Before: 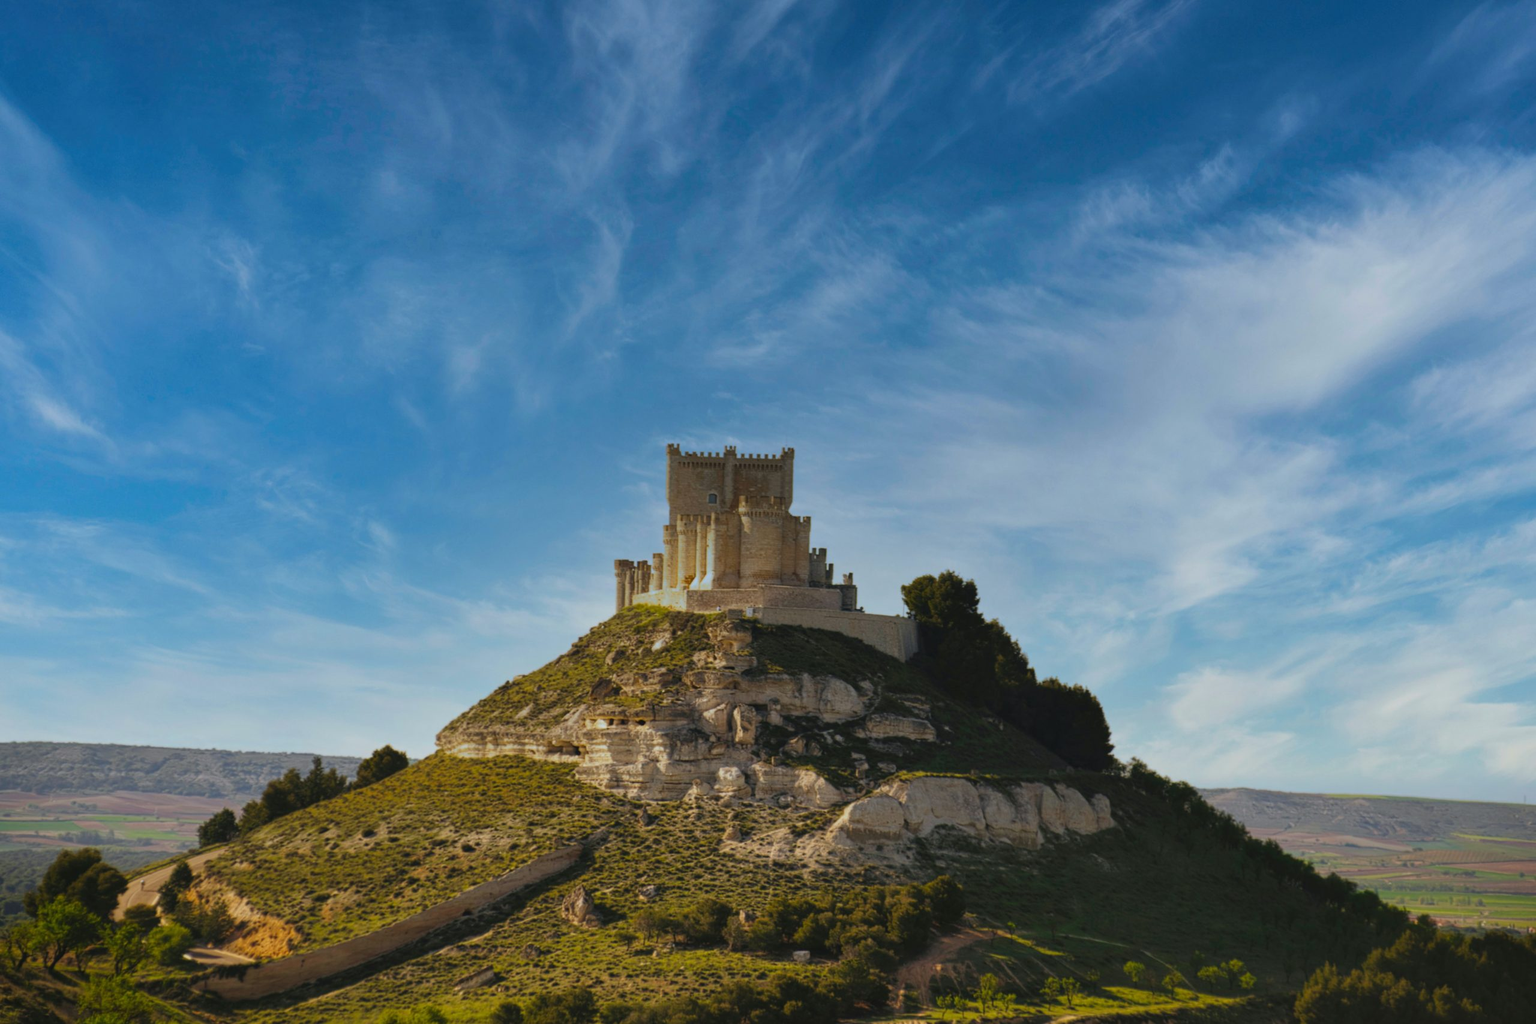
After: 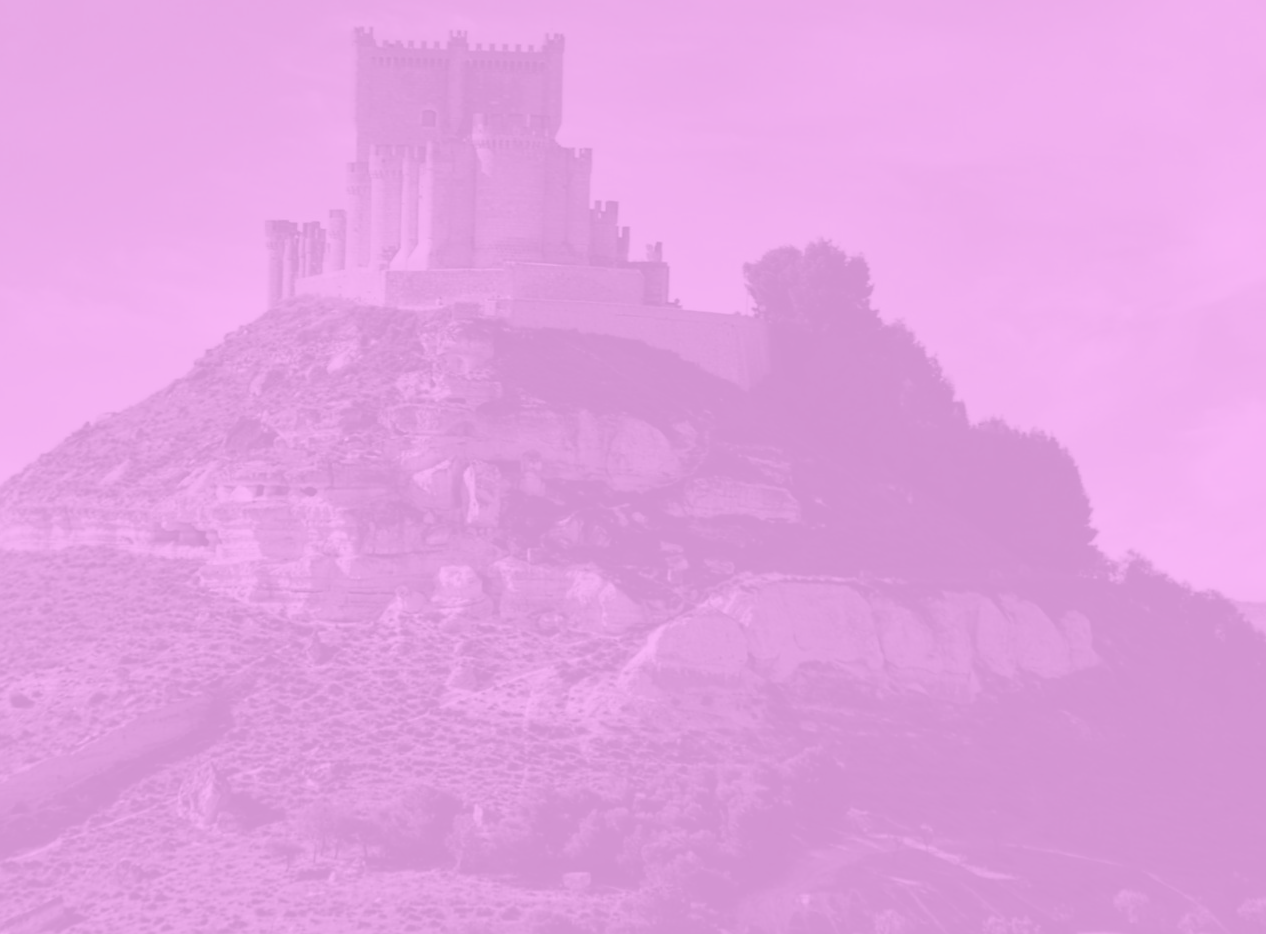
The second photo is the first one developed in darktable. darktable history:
exposure: exposure -2.002 EV, compensate highlight preservation false
colorize: hue 331.2°, saturation 75%, source mix 30.28%, lightness 70.52%, version 1
sharpen: radius 1
rotate and perspective: crop left 0, crop top 0
crop: left 29.672%, top 41.786%, right 20.851%, bottom 3.487%
